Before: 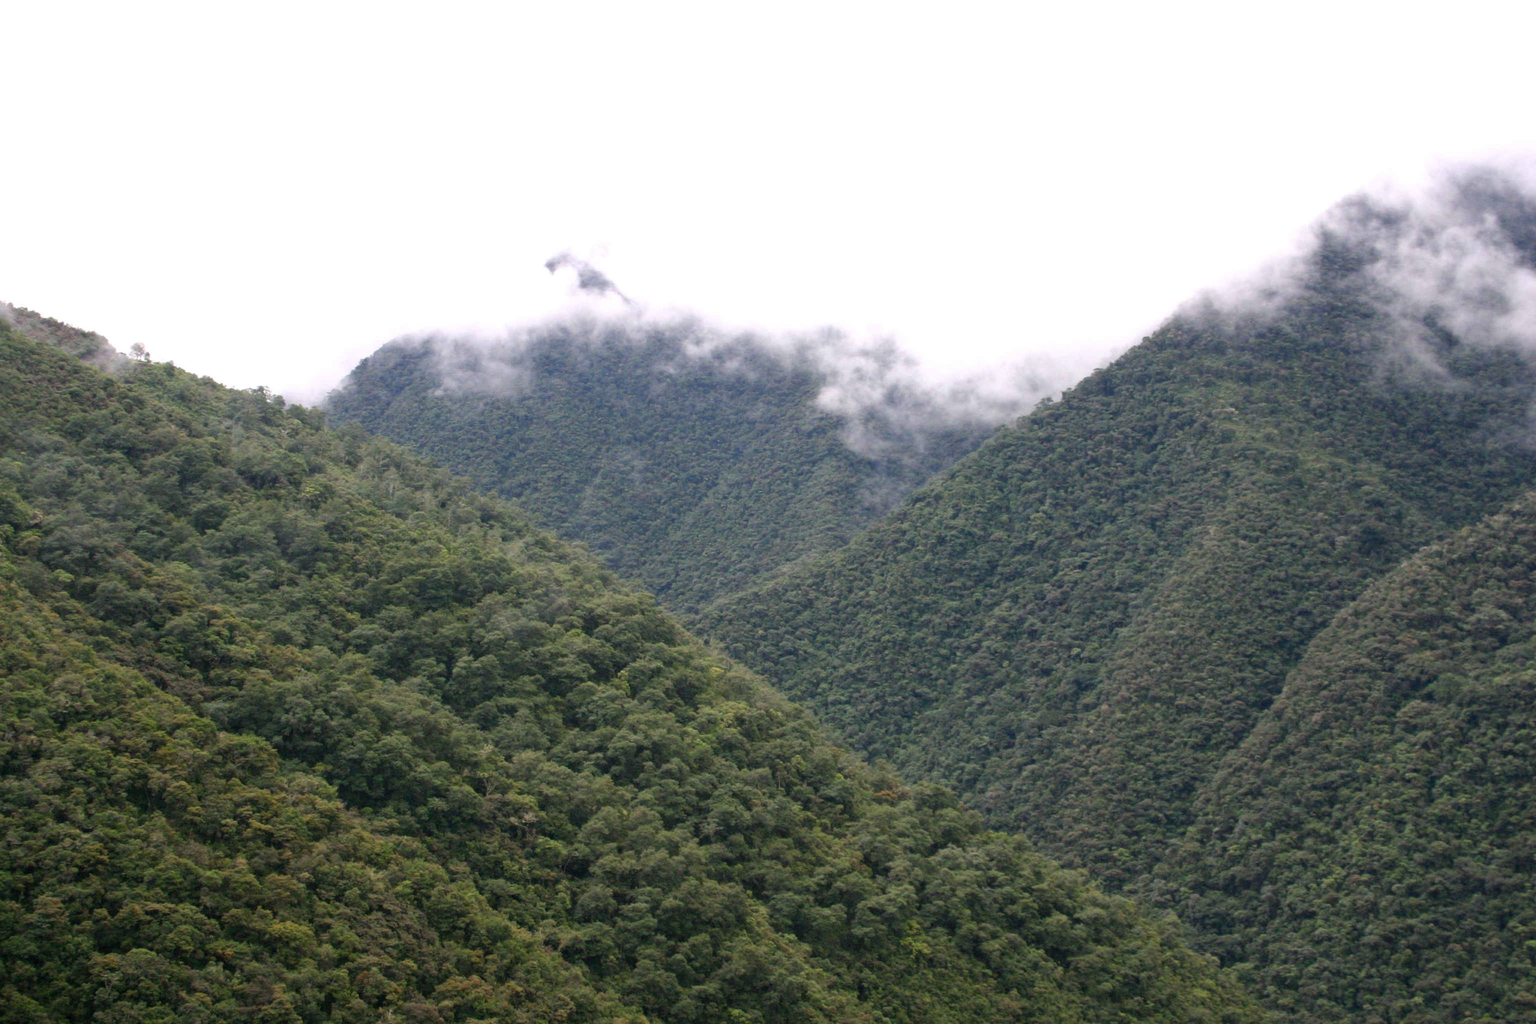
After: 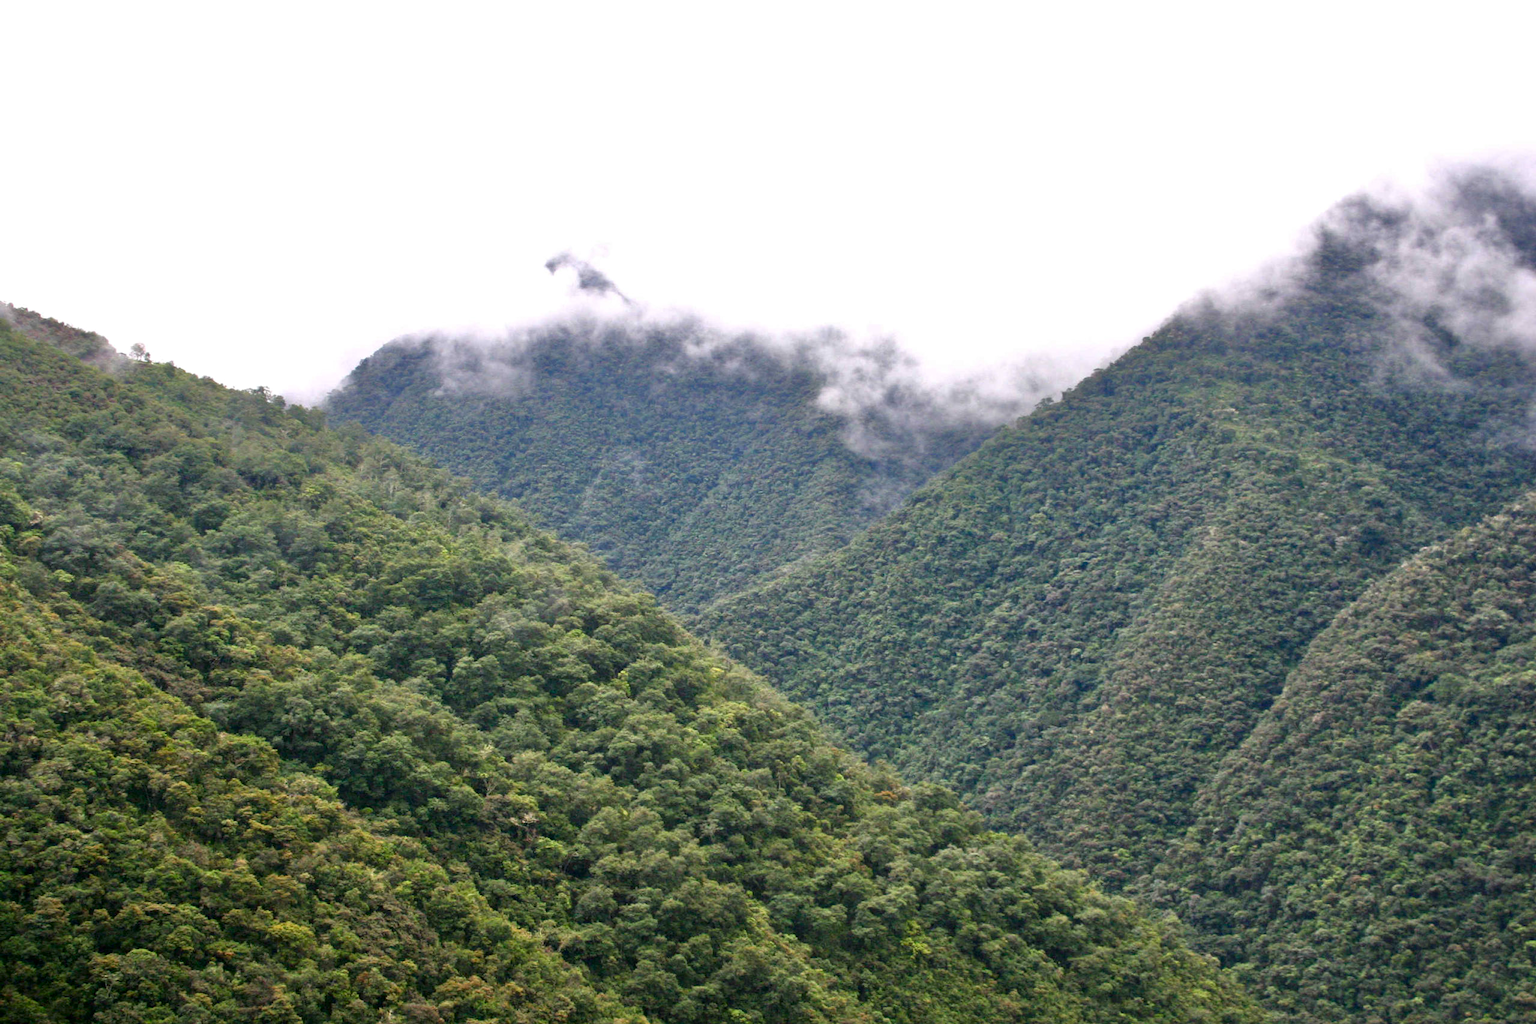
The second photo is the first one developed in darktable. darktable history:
tone equalizer: -7 EV 0.15 EV, -6 EV 0.6 EV, -5 EV 1.15 EV, -4 EV 1.33 EV, -3 EV 1.15 EV, -2 EV 0.6 EV, -1 EV 0.15 EV, mask exposure compensation -0.5 EV
contrast brightness saturation: contrast 0.07, brightness -0.14, saturation 0.11
